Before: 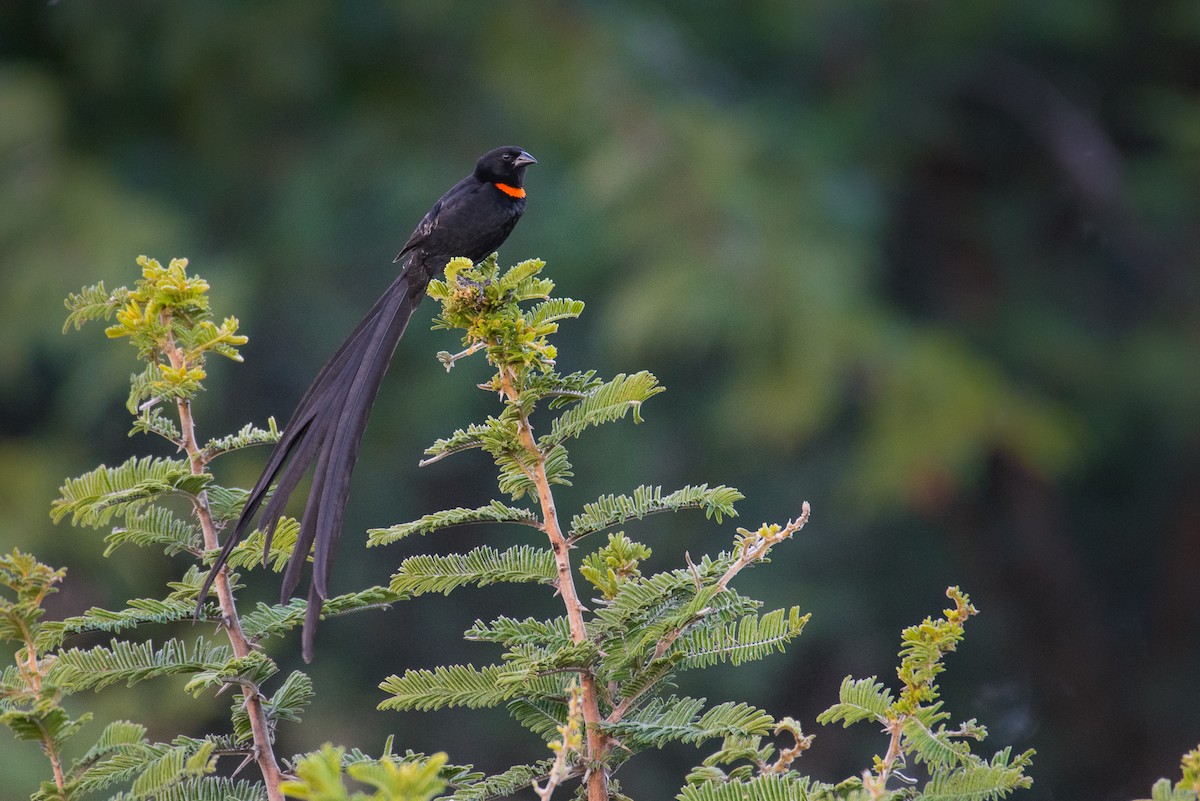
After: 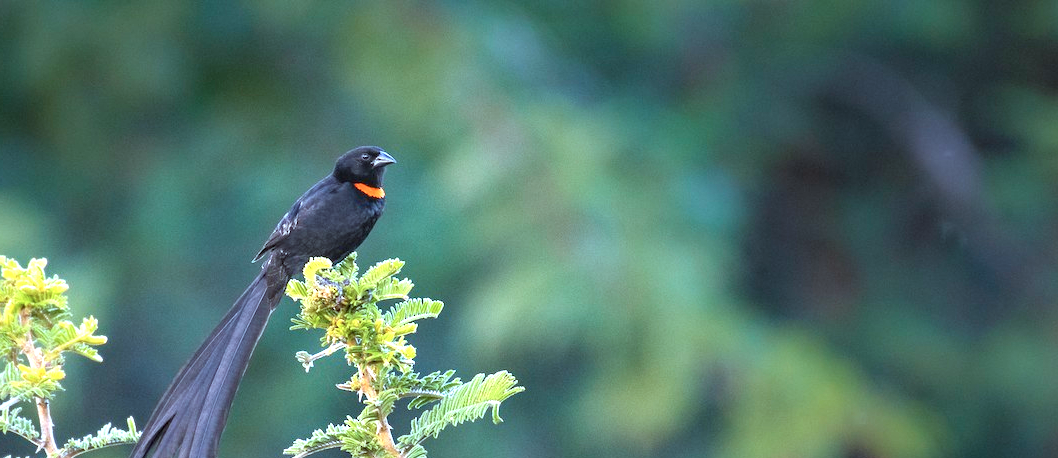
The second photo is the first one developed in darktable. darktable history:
crop and rotate: left 11.812%, bottom 42.776%
color correction: highlights a* -11.71, highlights b* -15.58
exposure: black level correction 0.001, exposure 1.398 EV, compensate exposure bias true, compensate highlight preservation false
